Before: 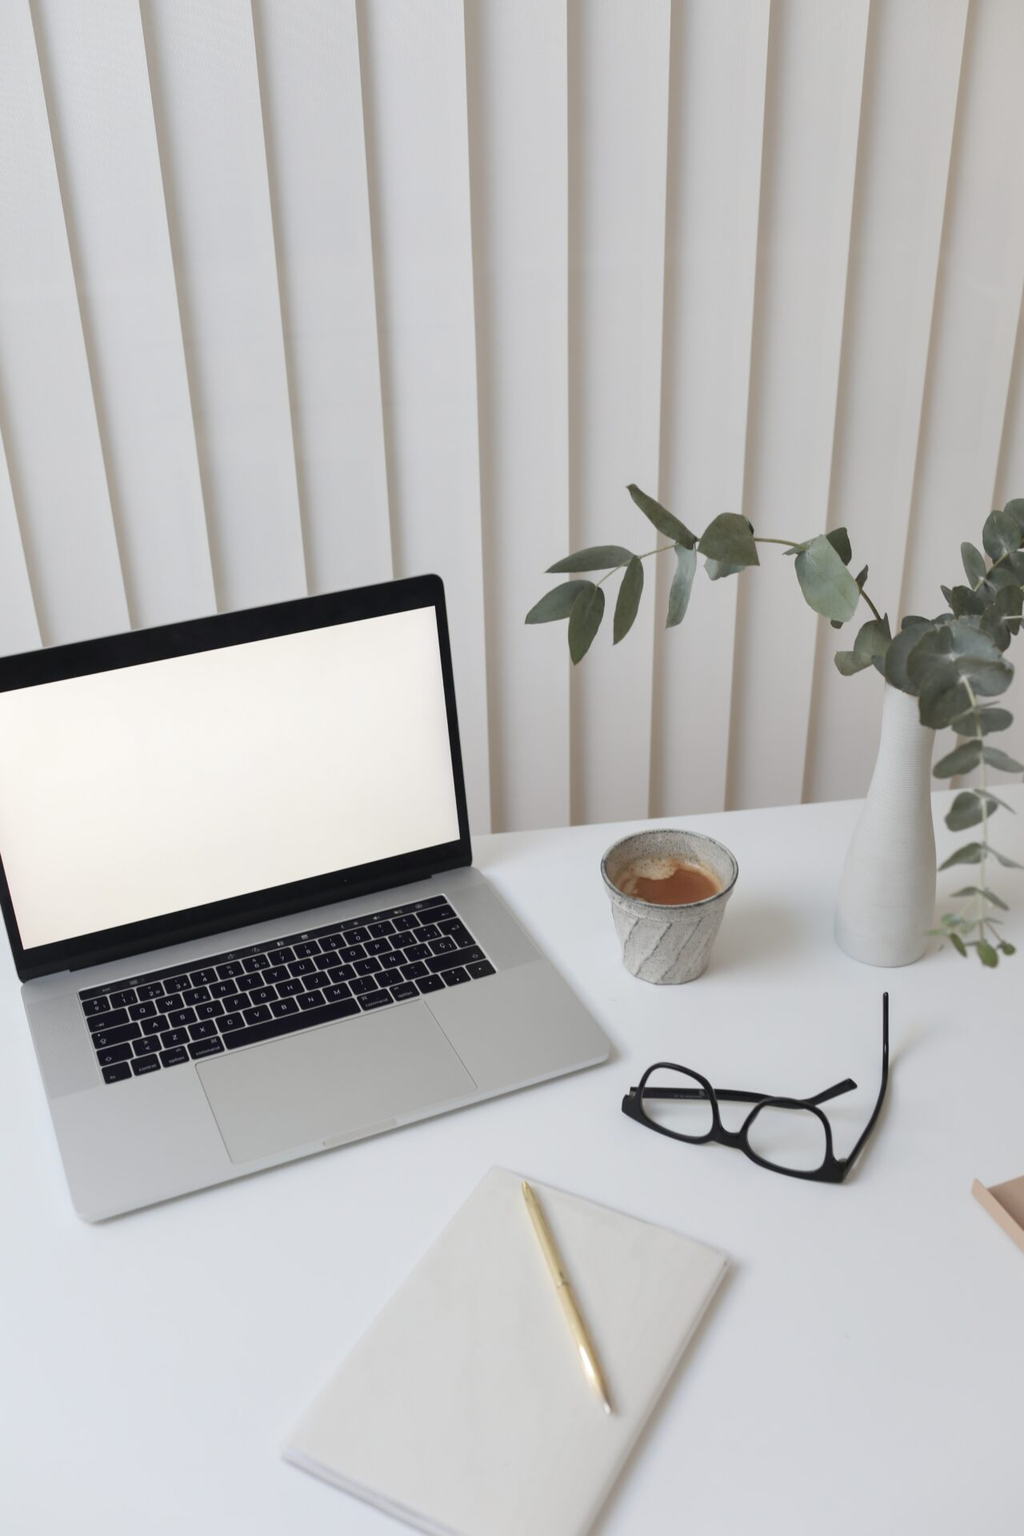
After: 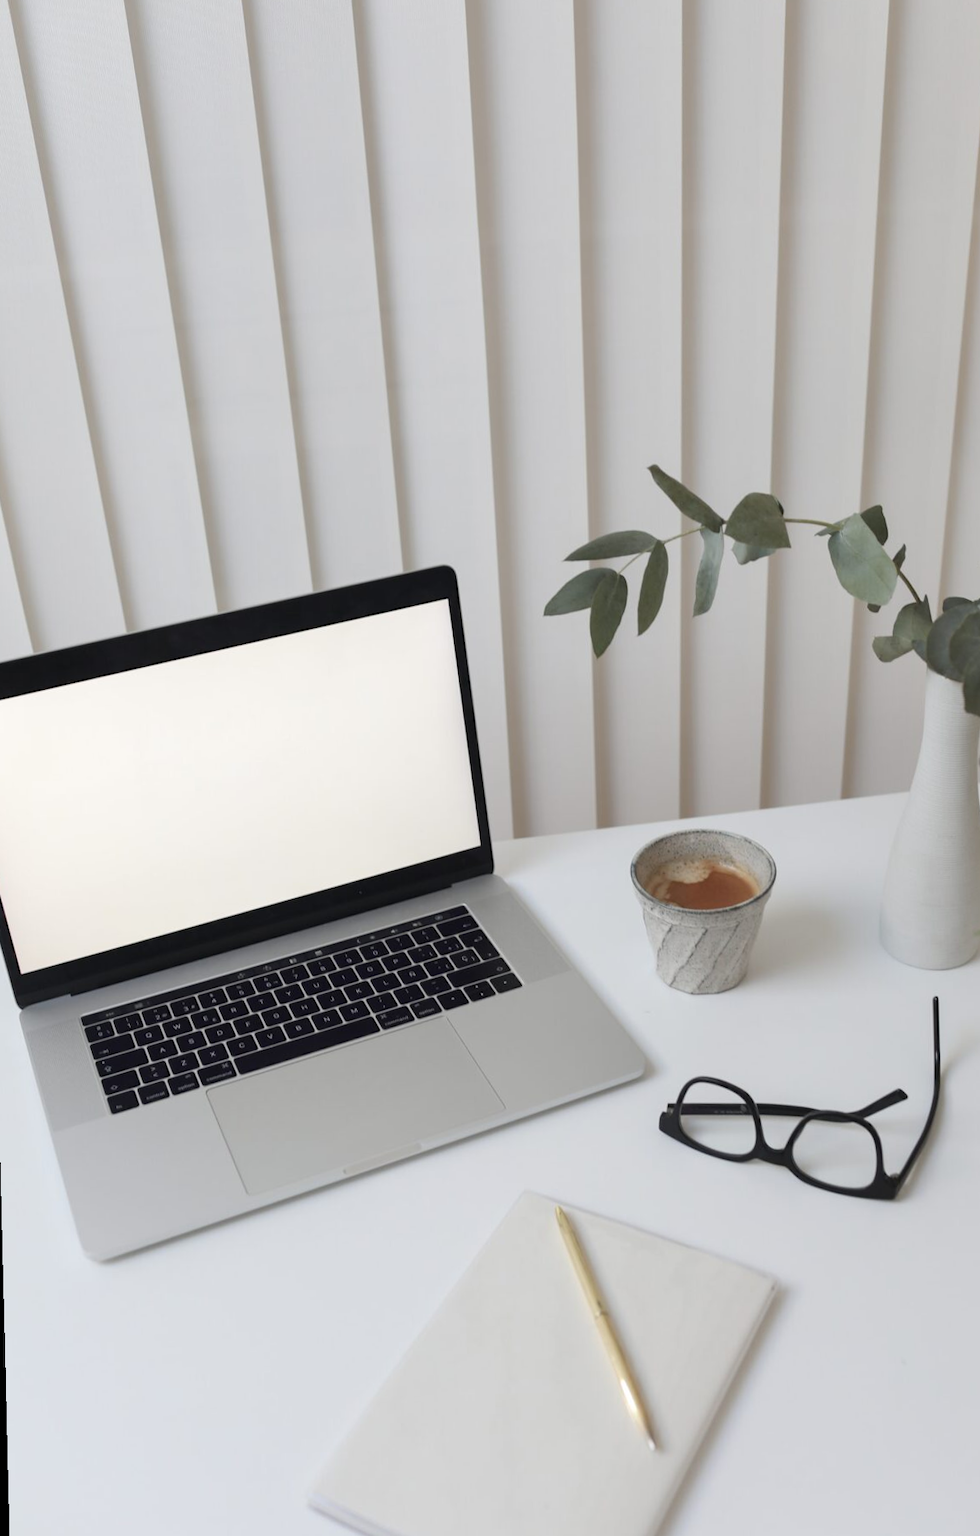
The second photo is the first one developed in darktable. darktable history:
crop and rotate: left 1.088%, right 8.807%
rotate and perspective: rotation -1.42°, crop left 0.016, crop right 0.984, crop top 0.035, crop bottom 0.965
